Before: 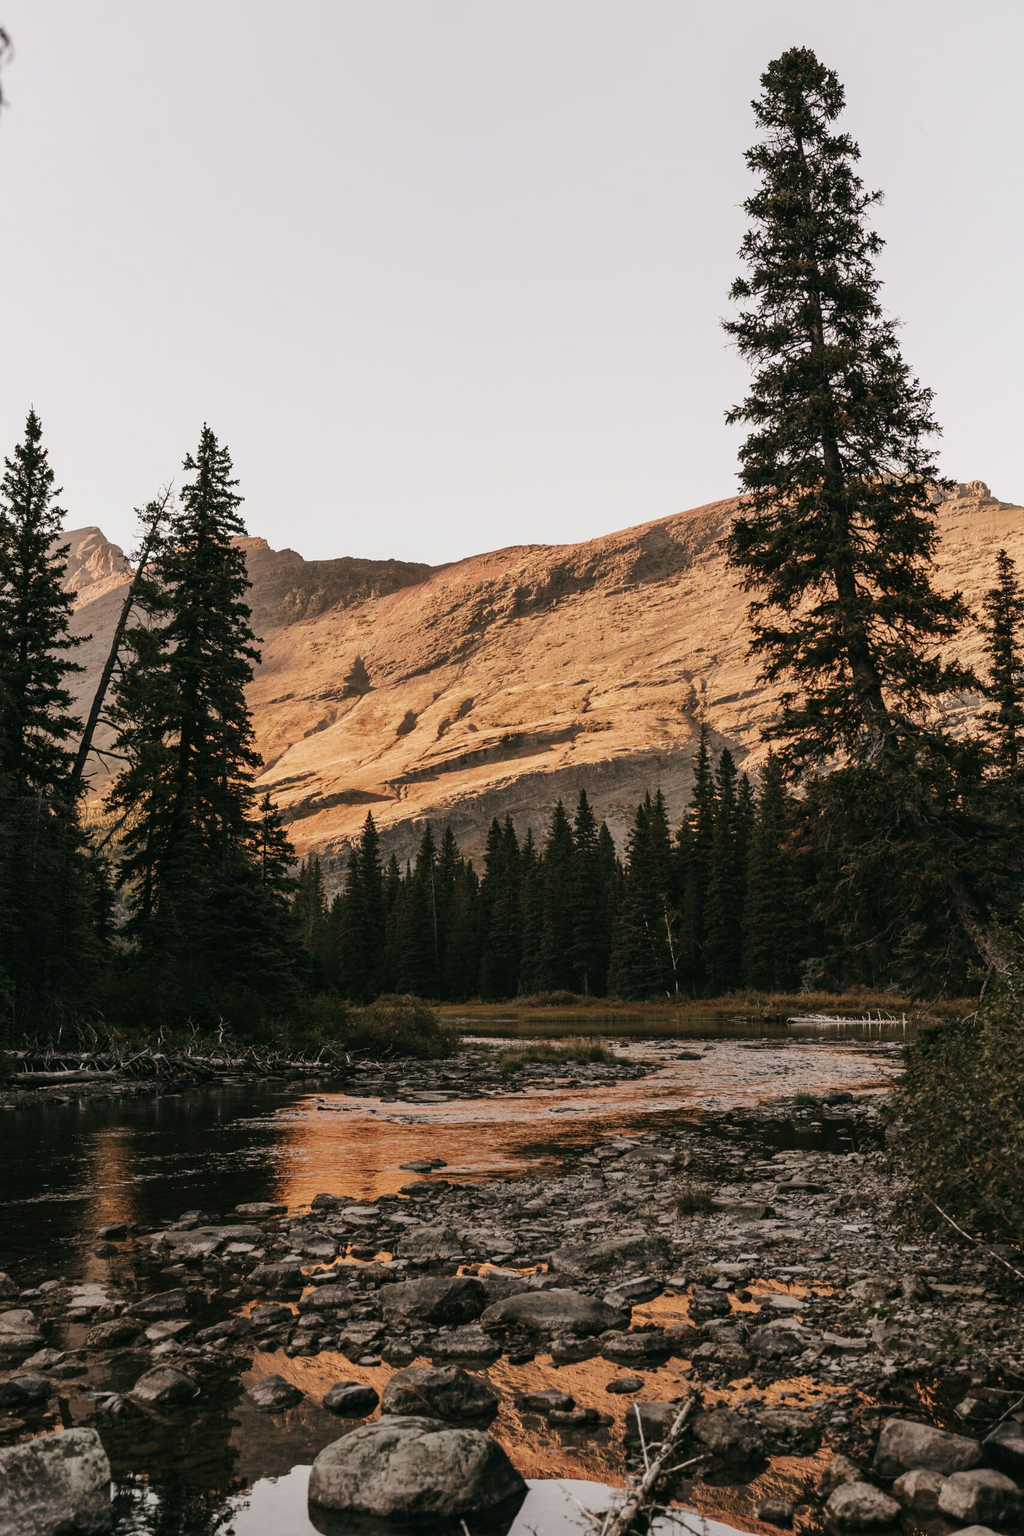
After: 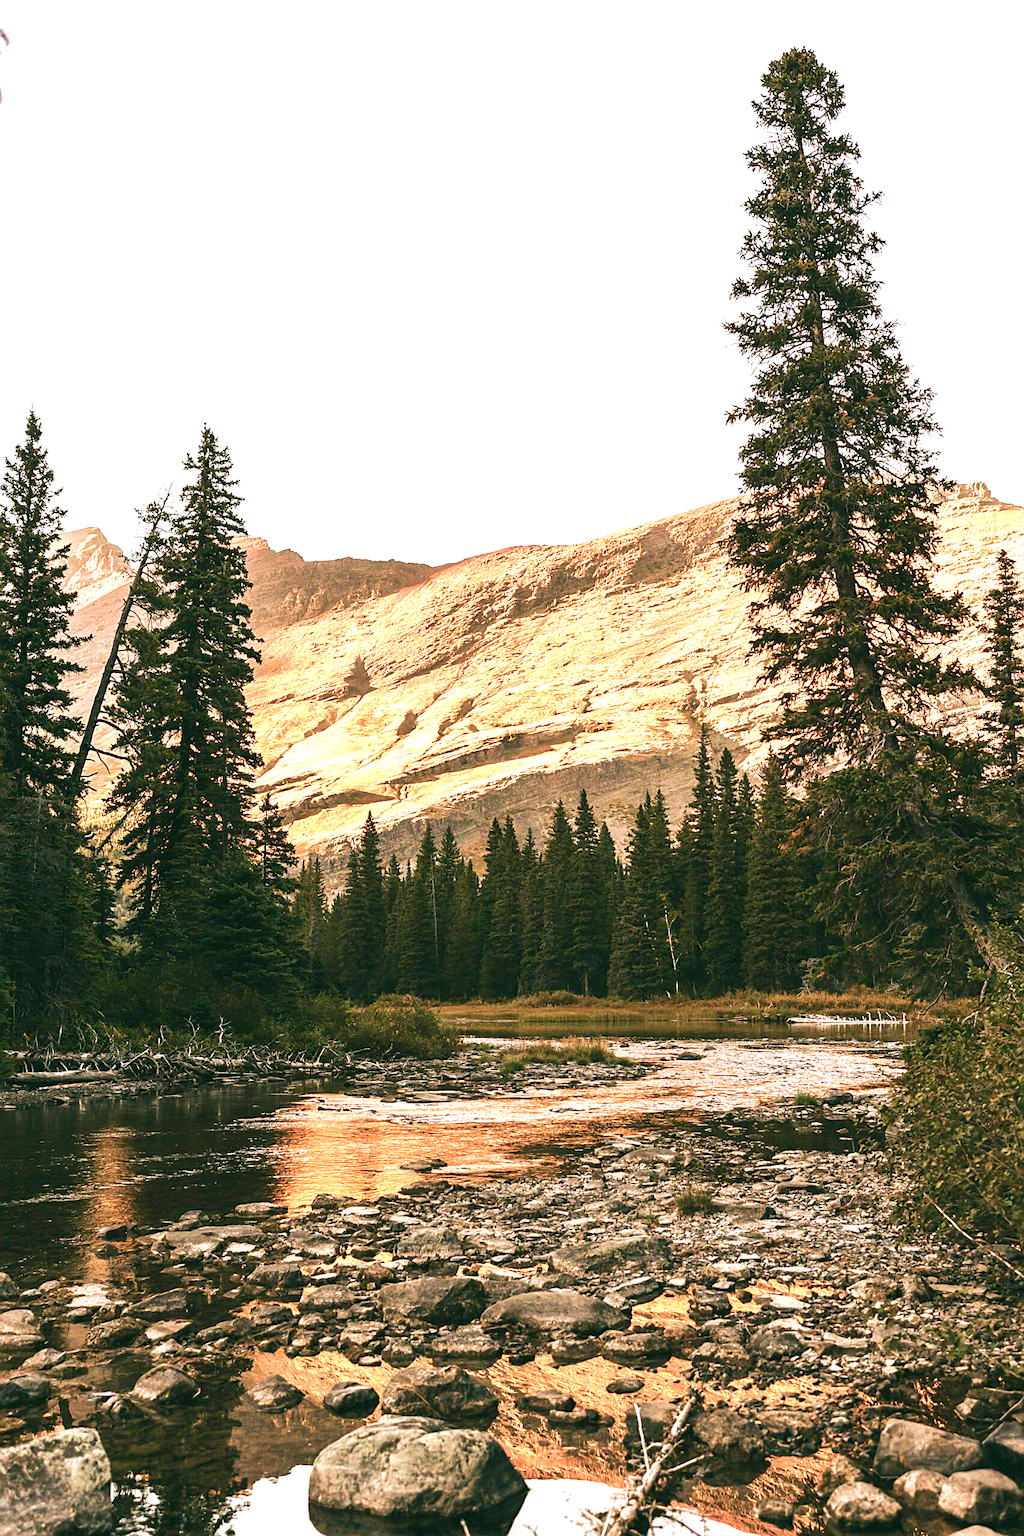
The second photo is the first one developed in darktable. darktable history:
velvia: strength 67.07%, mid-tones bias 0.972
base curve: curves: ch0 [(0, 0) (0.235, 0.266) (0.503, 0.496) (0.786, 0.72) (1, 1)]
exposure: black level correction 0, exposure 1.6 EV, compensate exposure bias true, compensate highlight preservation false
sharpen: on, module defaults
